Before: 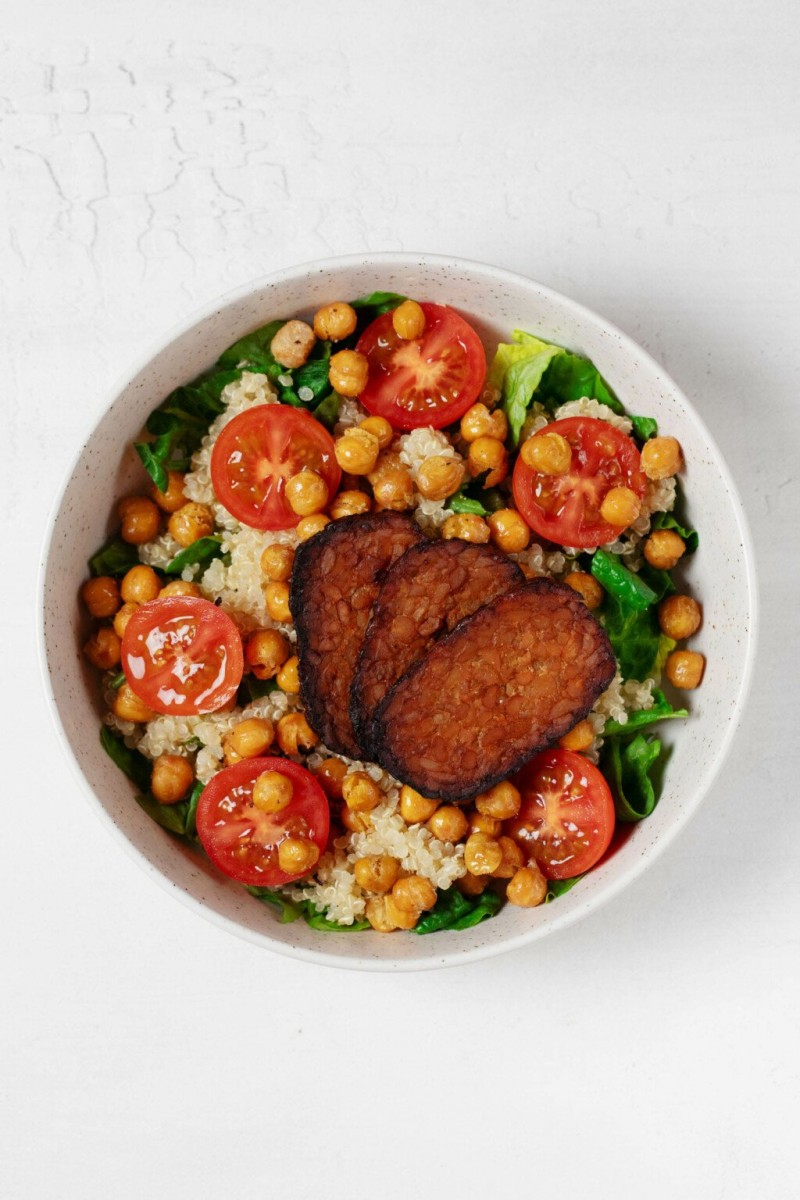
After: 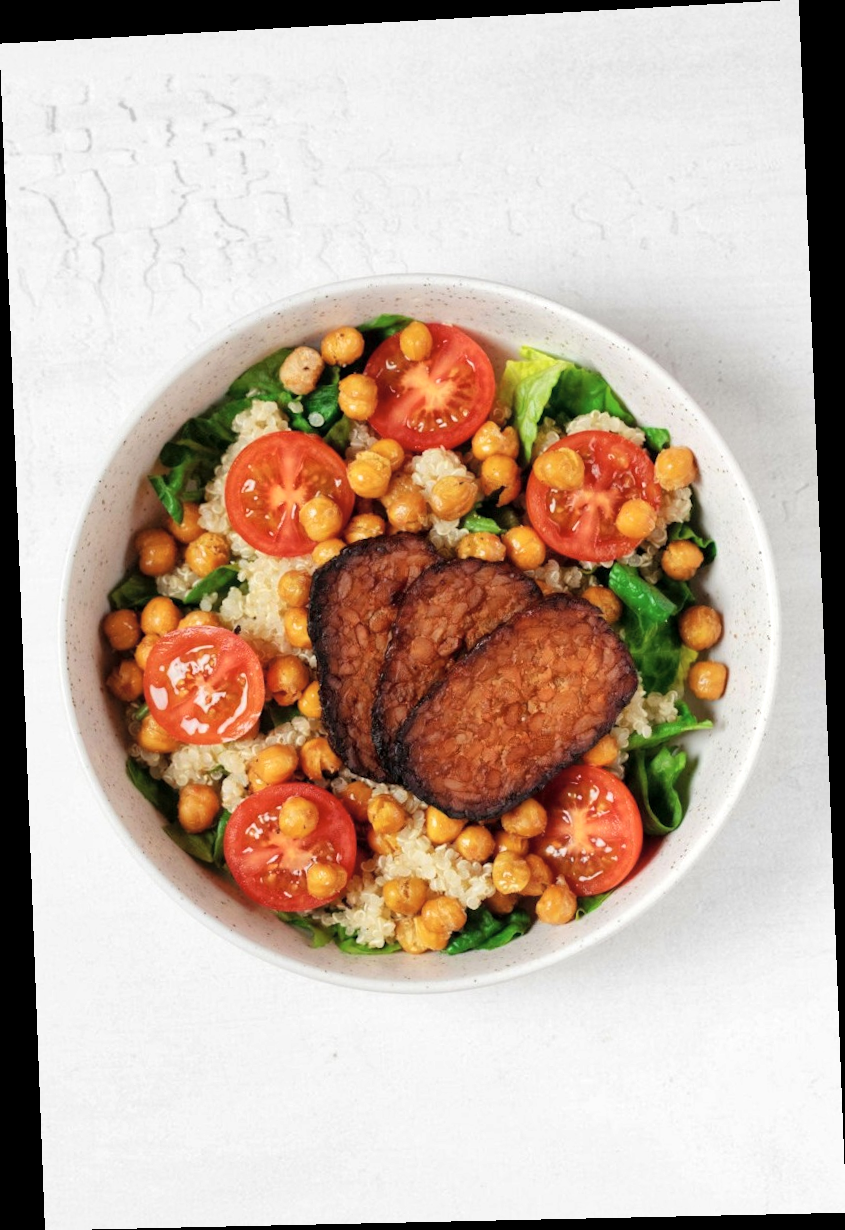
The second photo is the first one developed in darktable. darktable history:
global tonemap: drago (1, 100), detail 1
rotate and perspective: rotation -2.22°, lens shift (horizontal) -0.022, automatic cropping off
